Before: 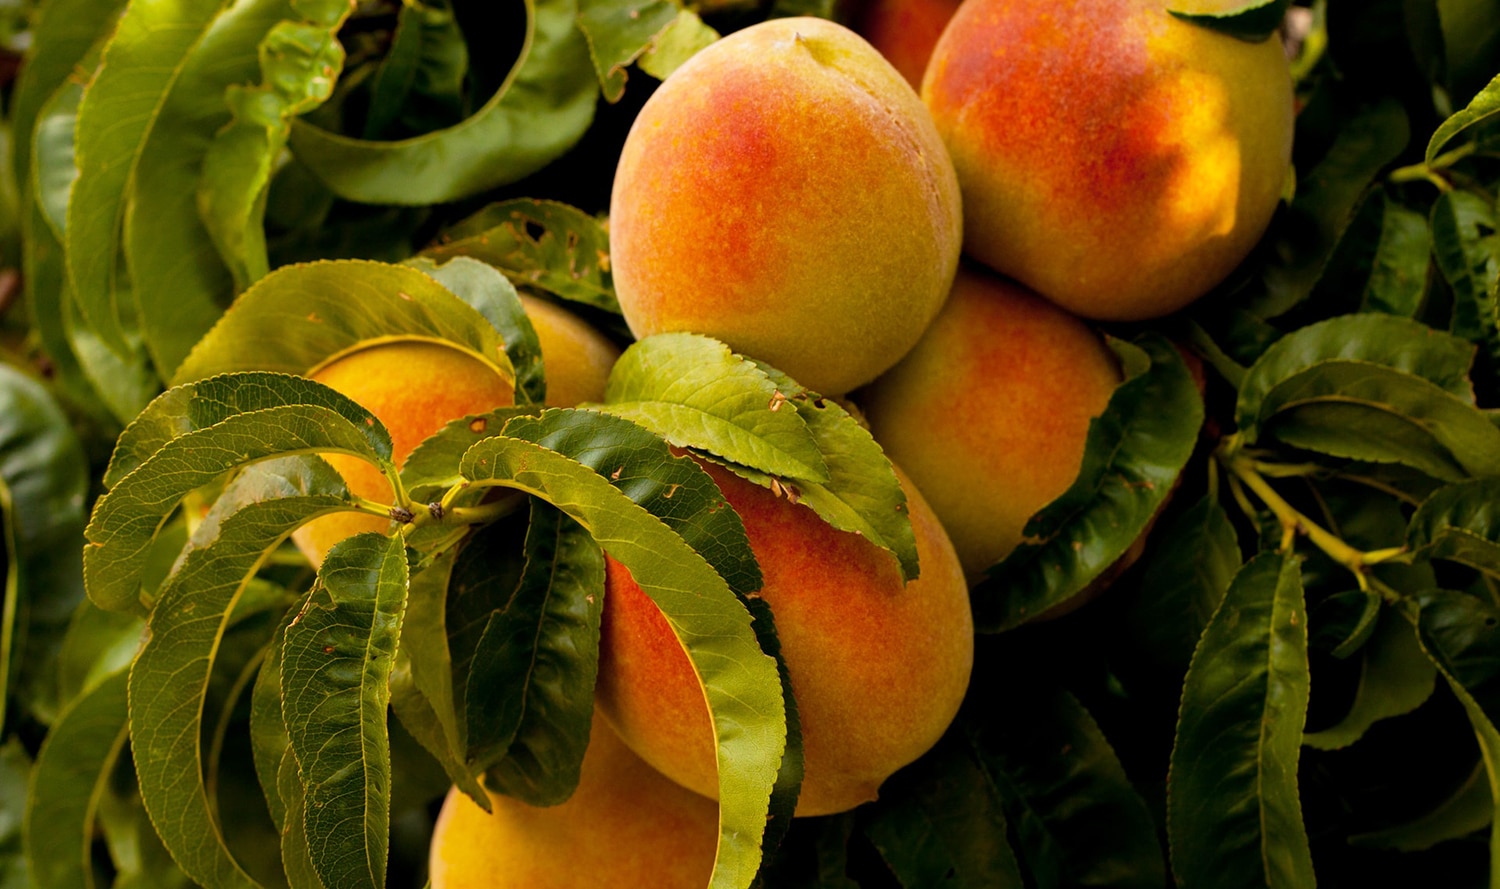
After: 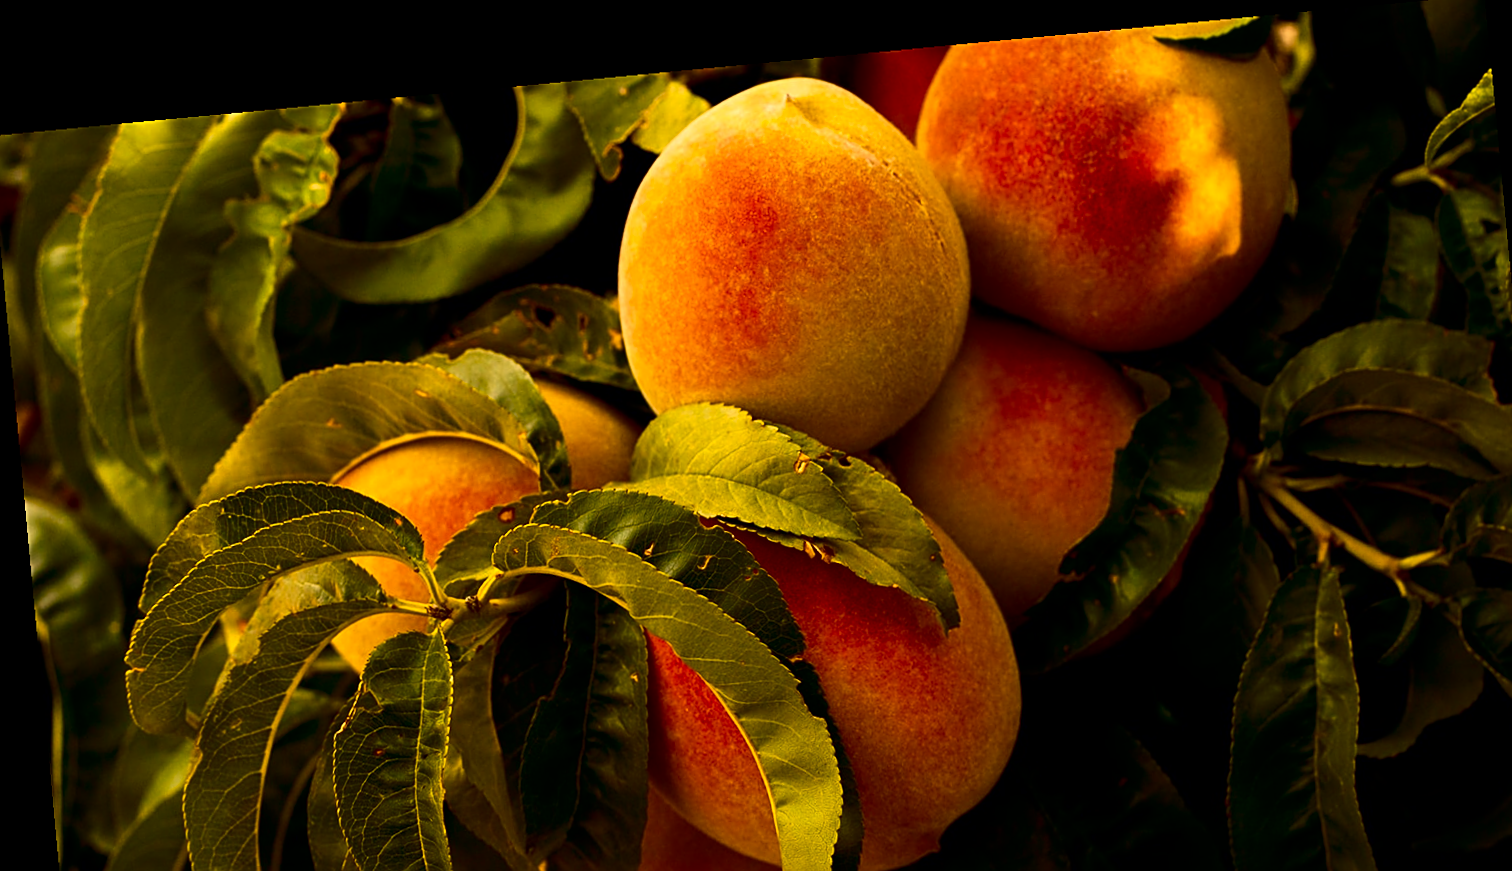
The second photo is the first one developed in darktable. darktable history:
color contrast: green-magenta contrast 0.85, blue-yellow contrast 1.25, unbound 0
crop and rotate: angle 0.2°, left 0.275%, right 3.127%, bottom 14.18%
exposure: exposure -0.021 EV, compensate highlight preservation false
contrast brightness saturation: contrast 0.19, brightness -0.24, saturation 0.11
white balance: red 1.138, green 0.996, blue 0.812
sharpen: on, module defaults
rotate and perspective: rotation -5.2°, automatic cropping off
